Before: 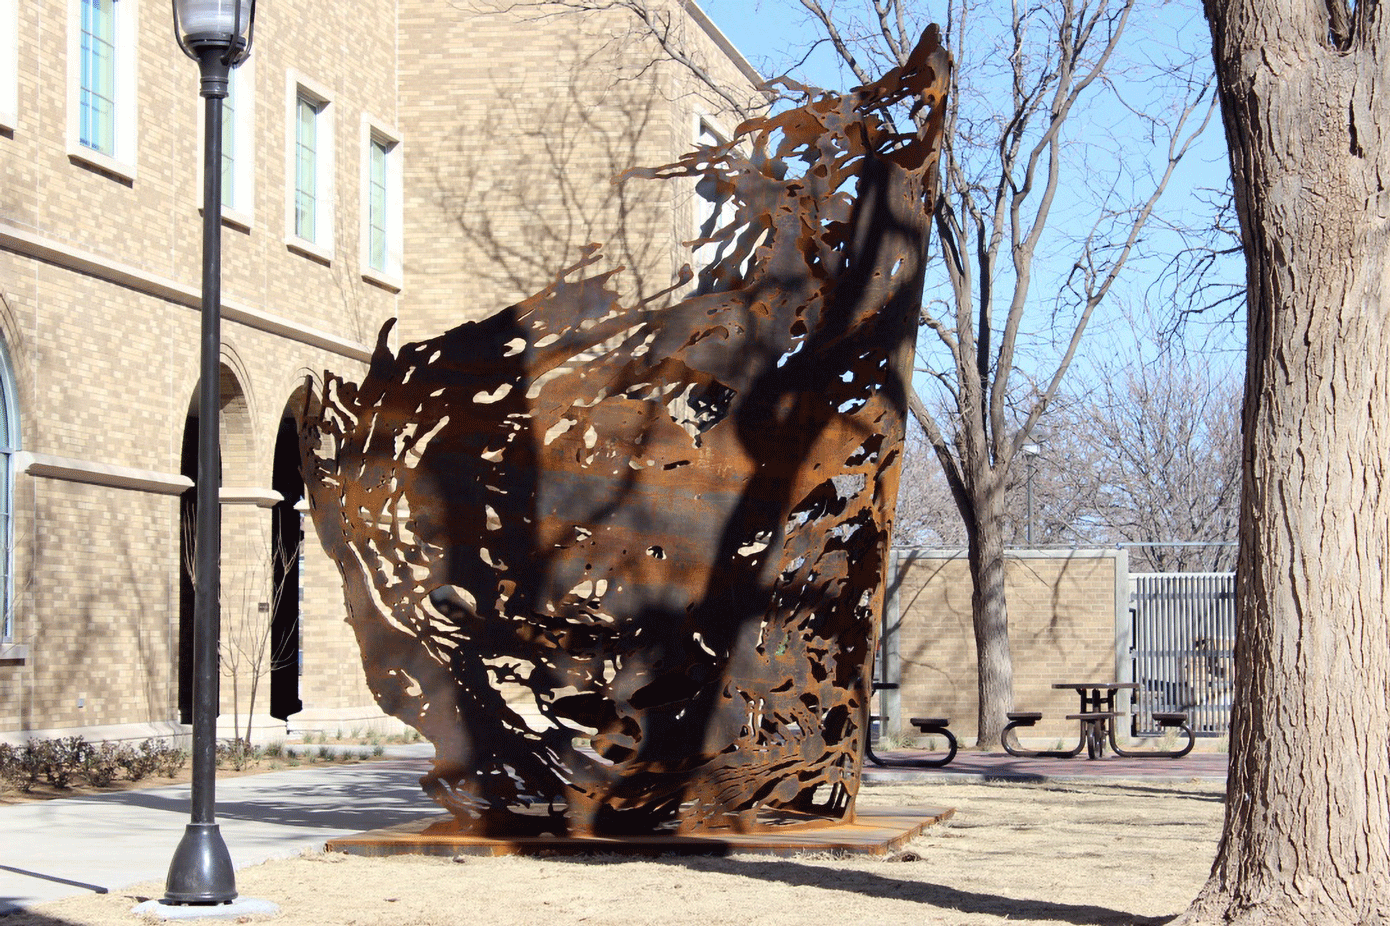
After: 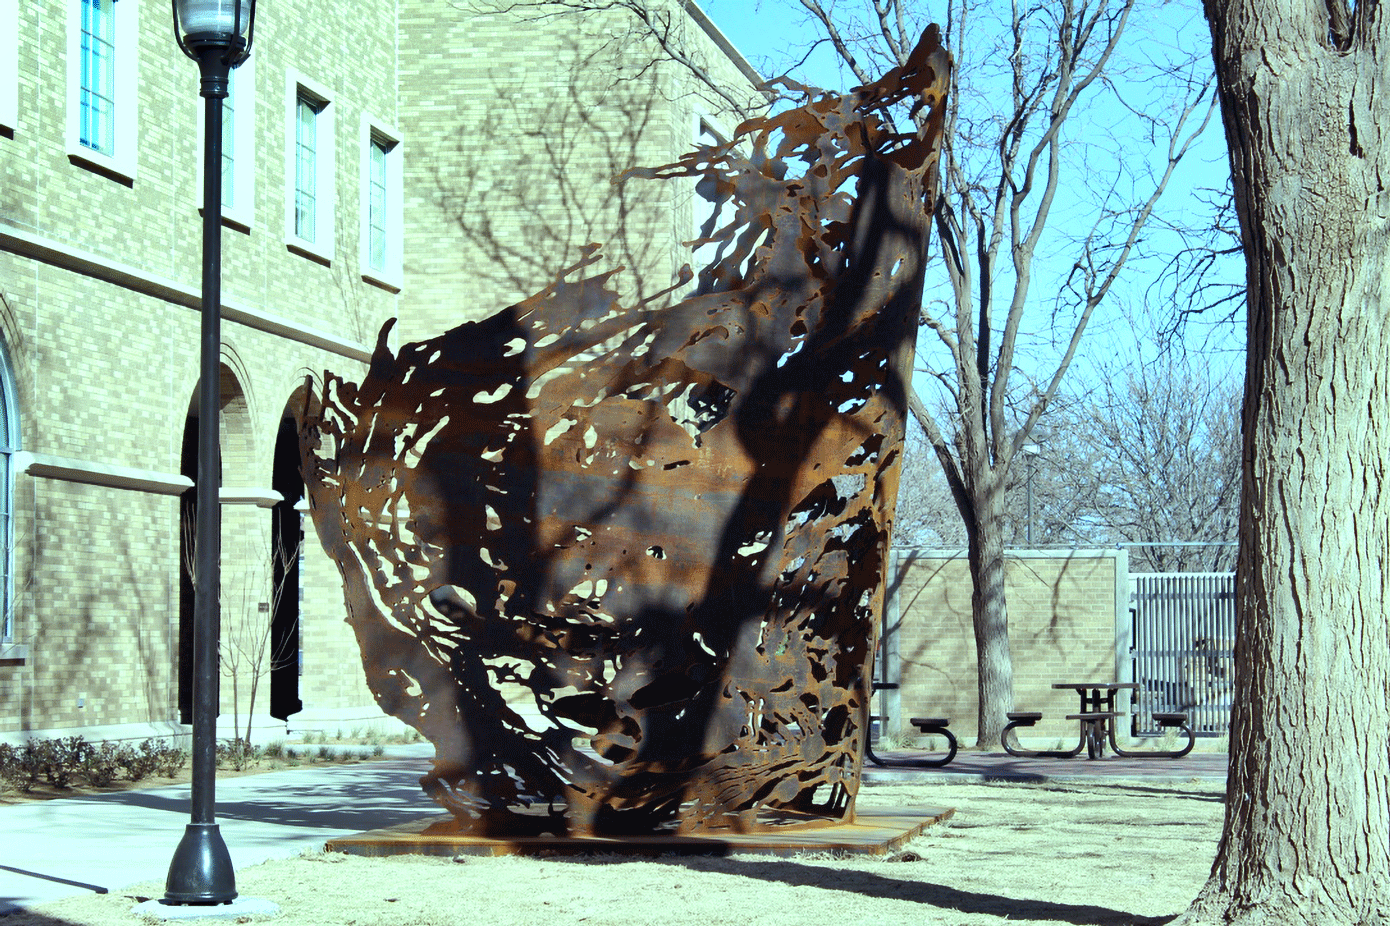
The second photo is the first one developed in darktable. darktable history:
shadows and highlights: soften with gaussian
color balance: mode lift, gamma, gain (sRGB), lift [0.997, 0.979, 1.021, 1.011], gamma [1, 1.084, 0.916, 0.998], gain [1, 0.87, 1.13, 1.101], contrast 4.55%, contrast fulcrum 38.24%, output saturation 104.09%
